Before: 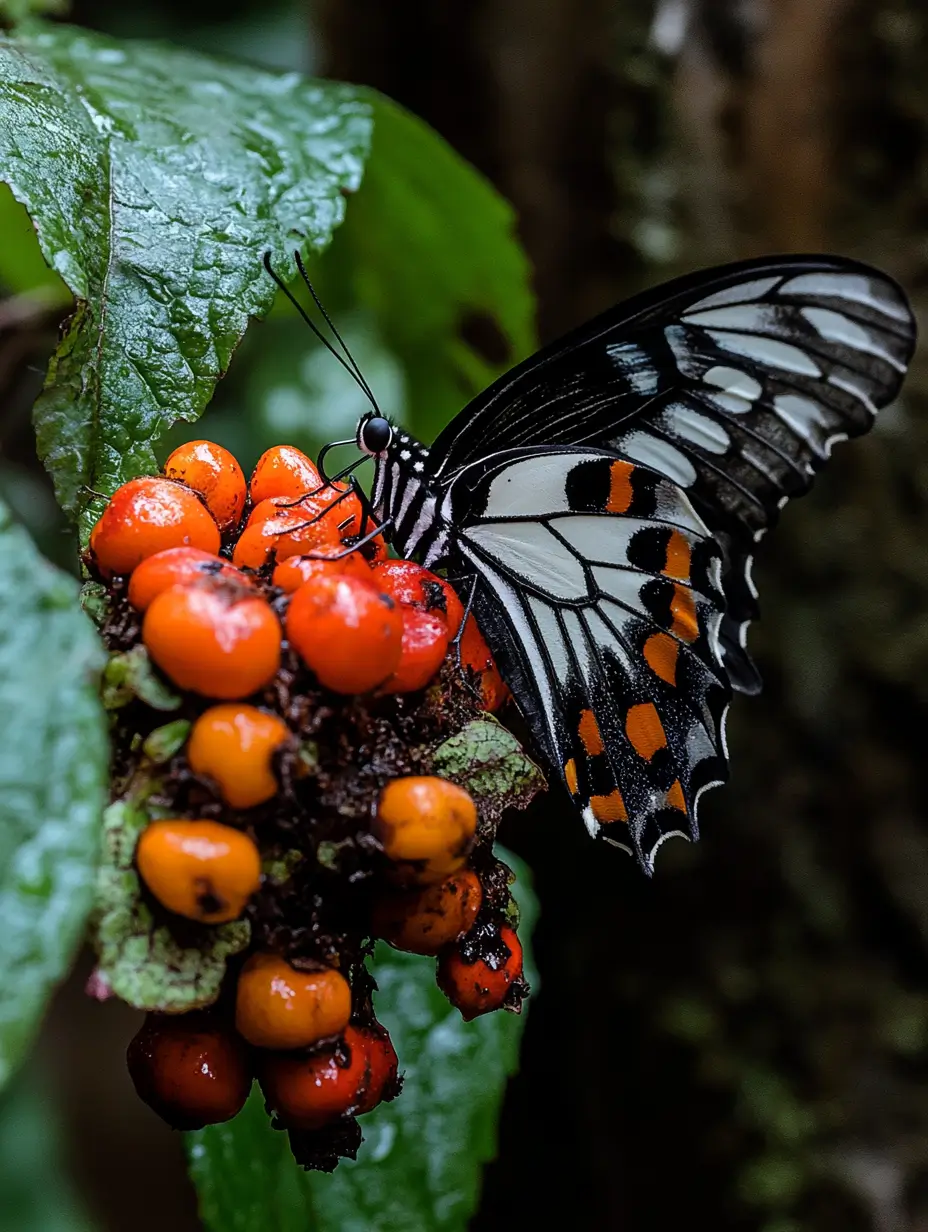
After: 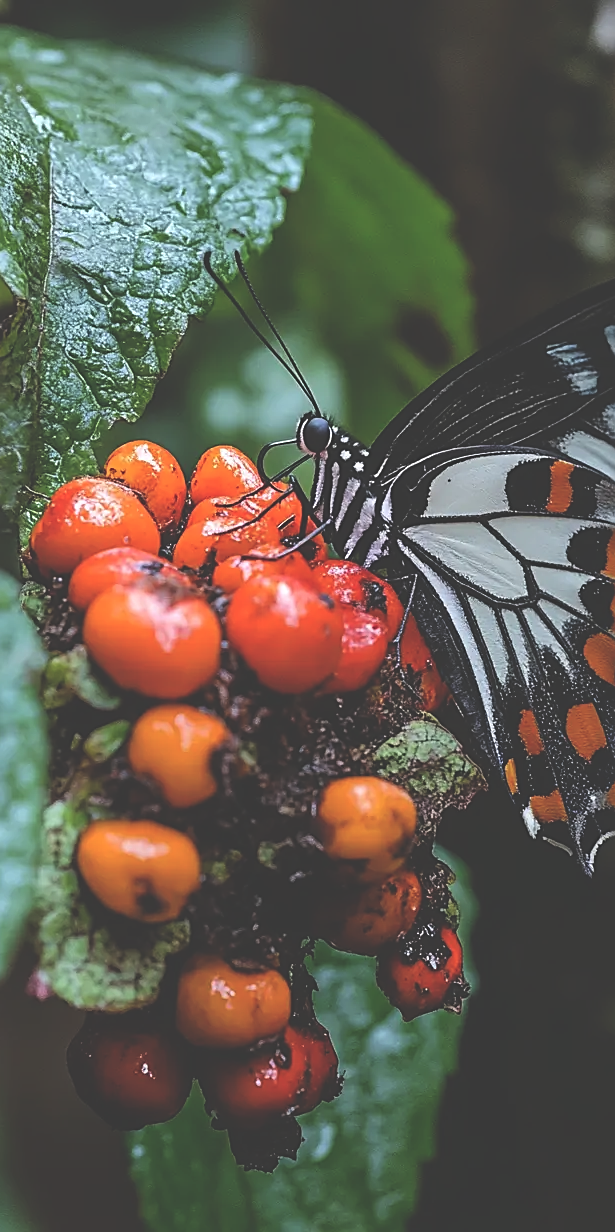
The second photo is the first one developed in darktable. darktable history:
exposure: black level correction -0.041, exposure 0.059 EV, compensate highlight preservation false
crop and rotate: left 6.582%, right 27.049%
sharpen: on, module defaults
